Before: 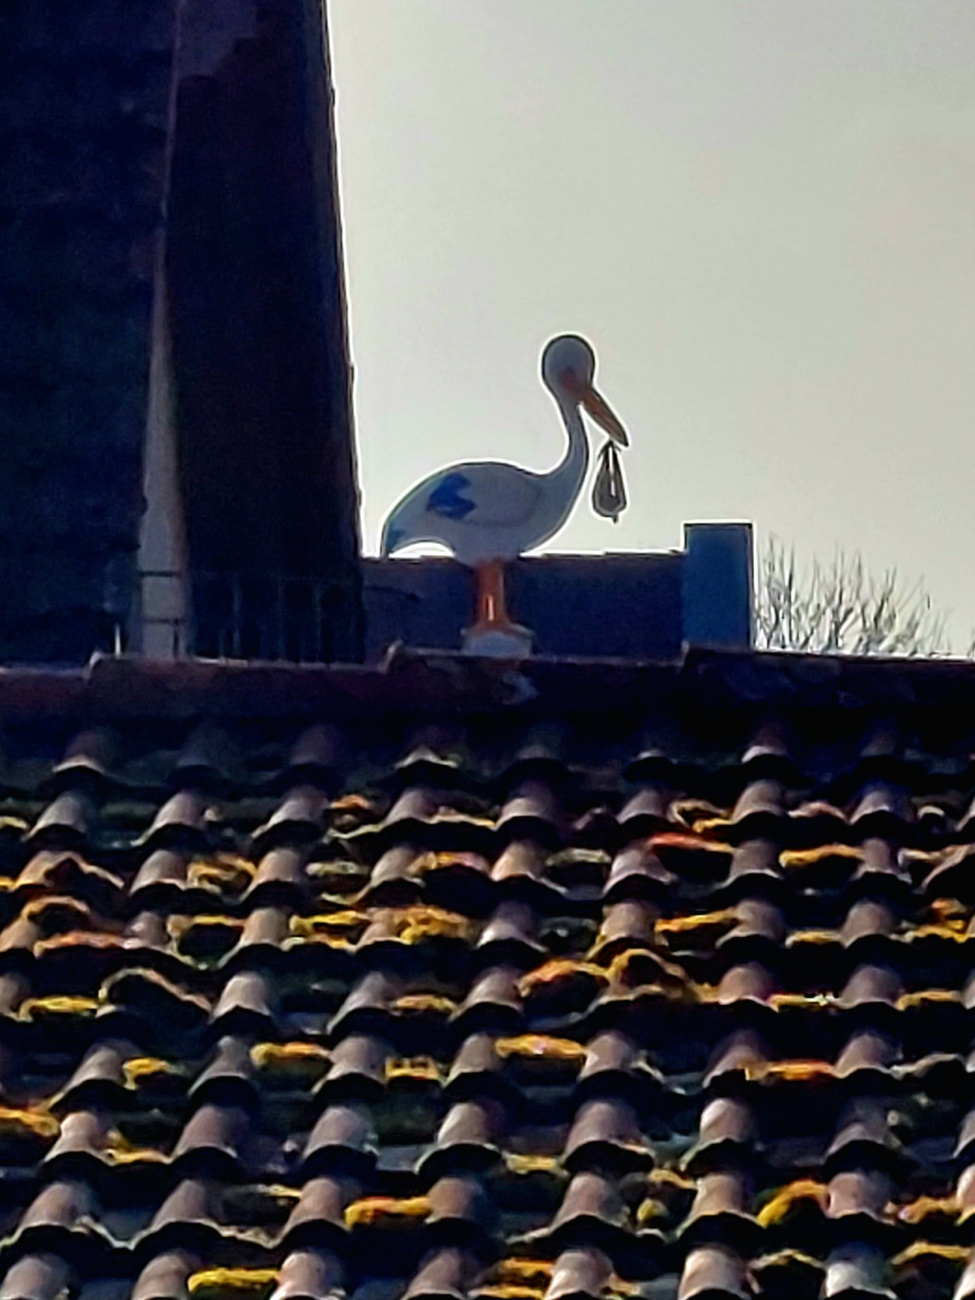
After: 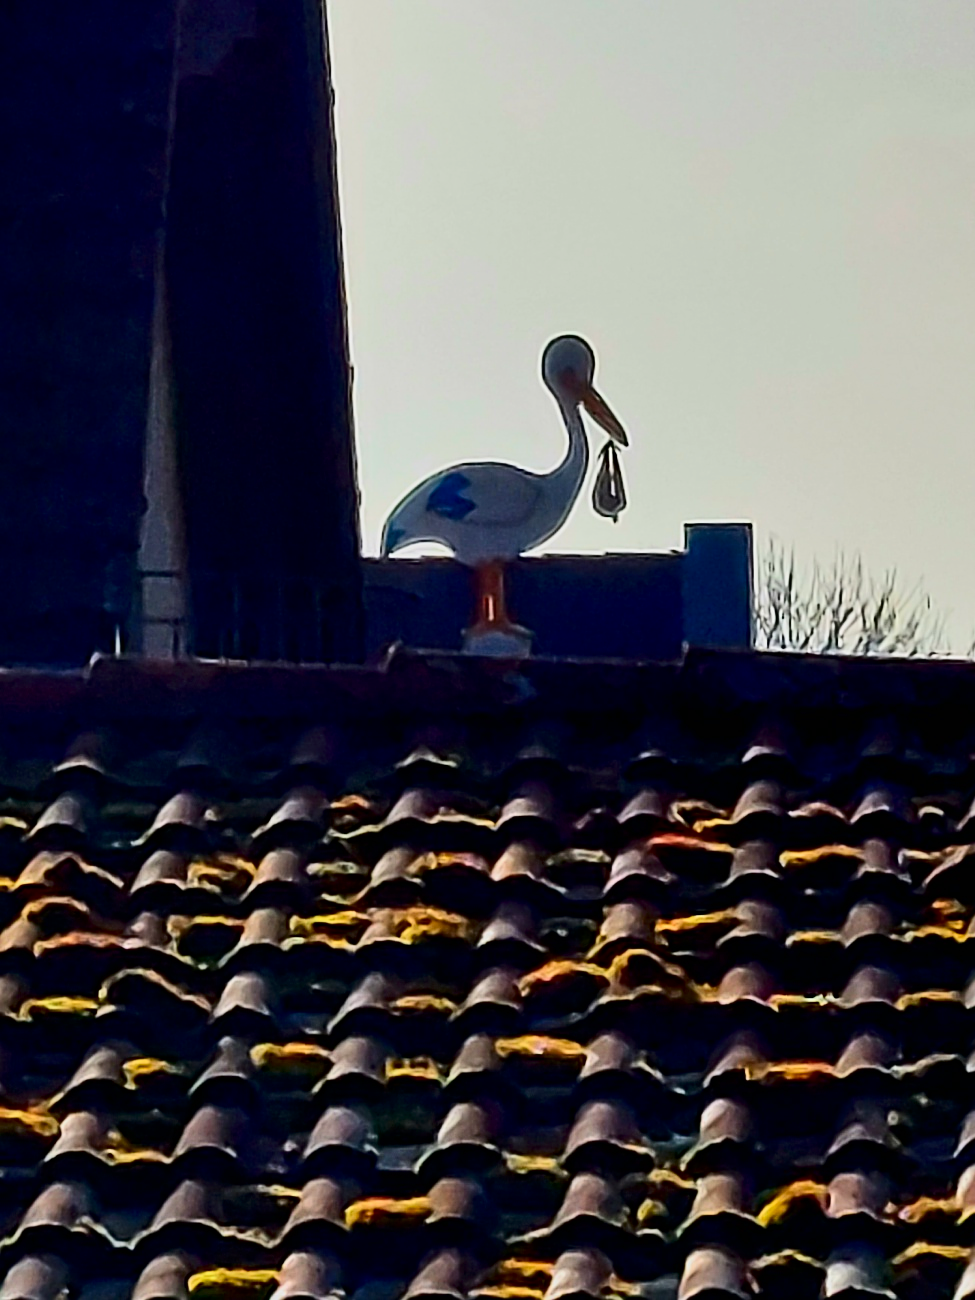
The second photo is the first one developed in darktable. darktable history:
sharpen: on, module defaults
tone equalizer: on, module defaults
contrast brightness saturation: contrast 0.24, brightness -0.24, saturation 0.14
global tonemap: drago (0.7, 100)
